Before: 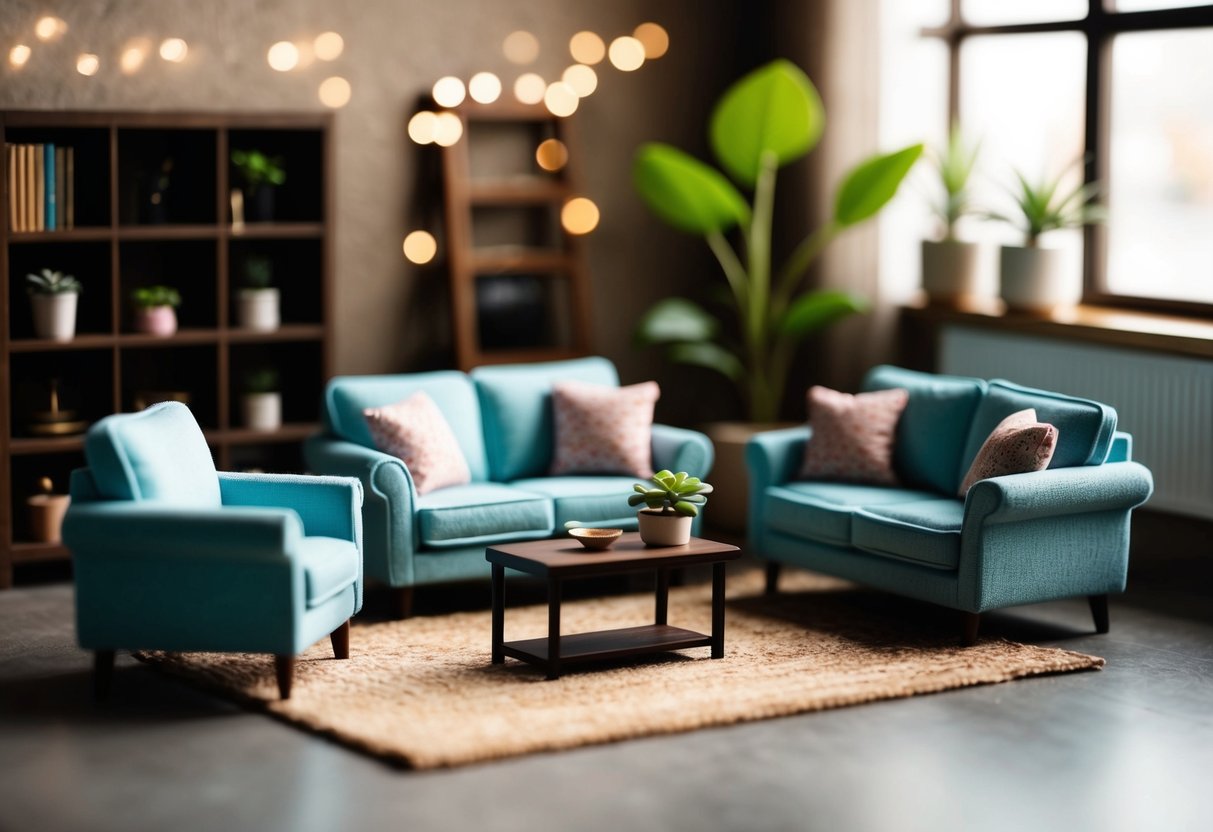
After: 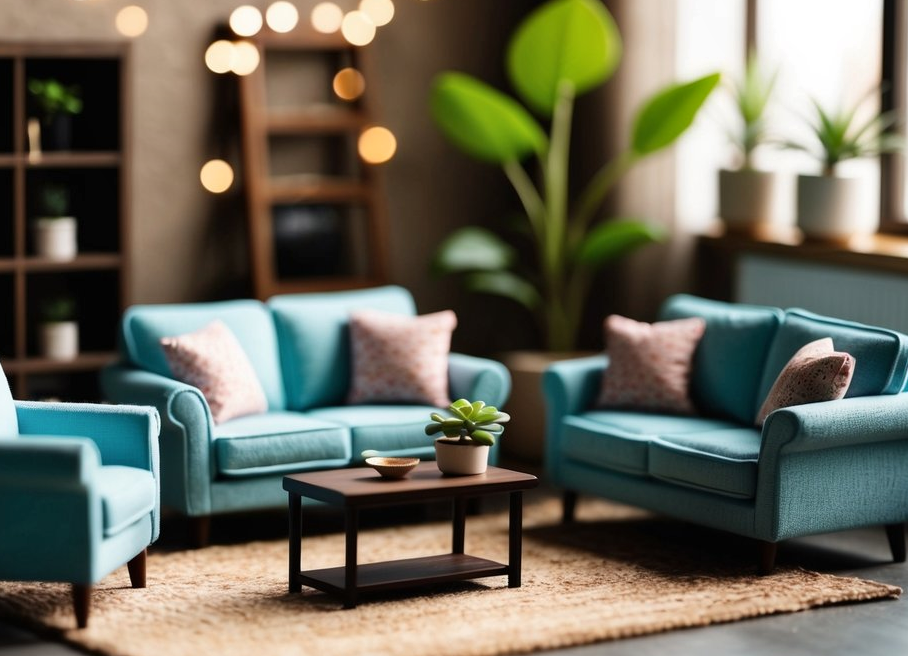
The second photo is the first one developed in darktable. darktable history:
shadows and highlights: radius 133.83, soften with gaussian
sharpen: radius 2.883, amount 0.868, threshold 47.523
crop: left 16.768%, top 8.653%, right 8.362%, bottom 12.485%
